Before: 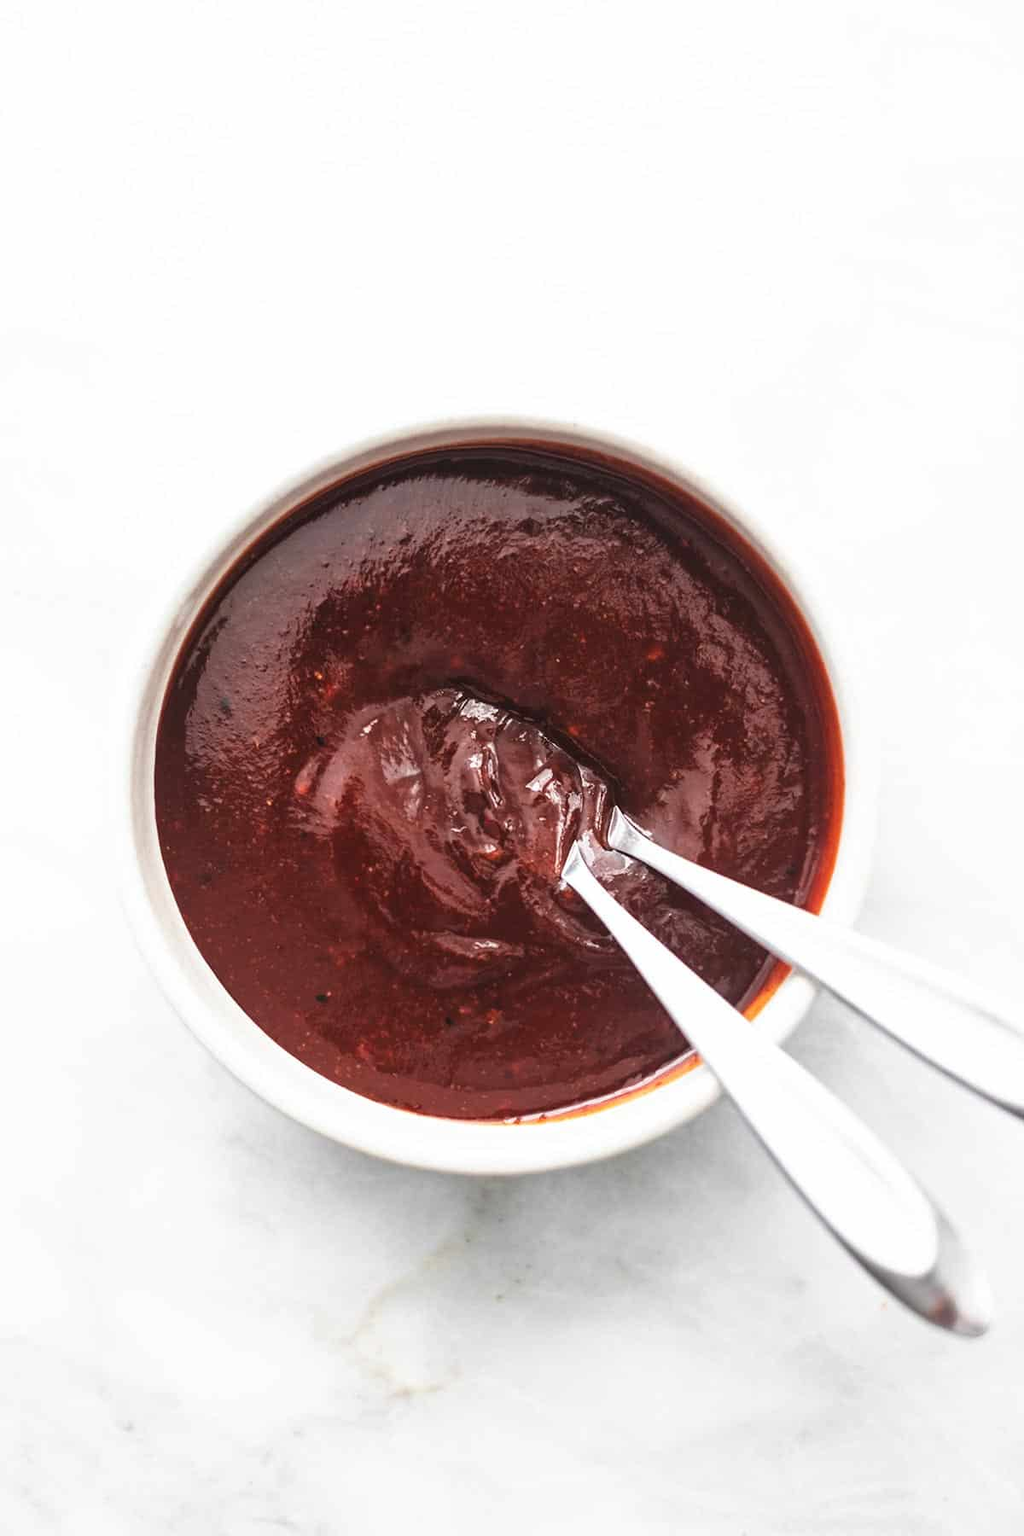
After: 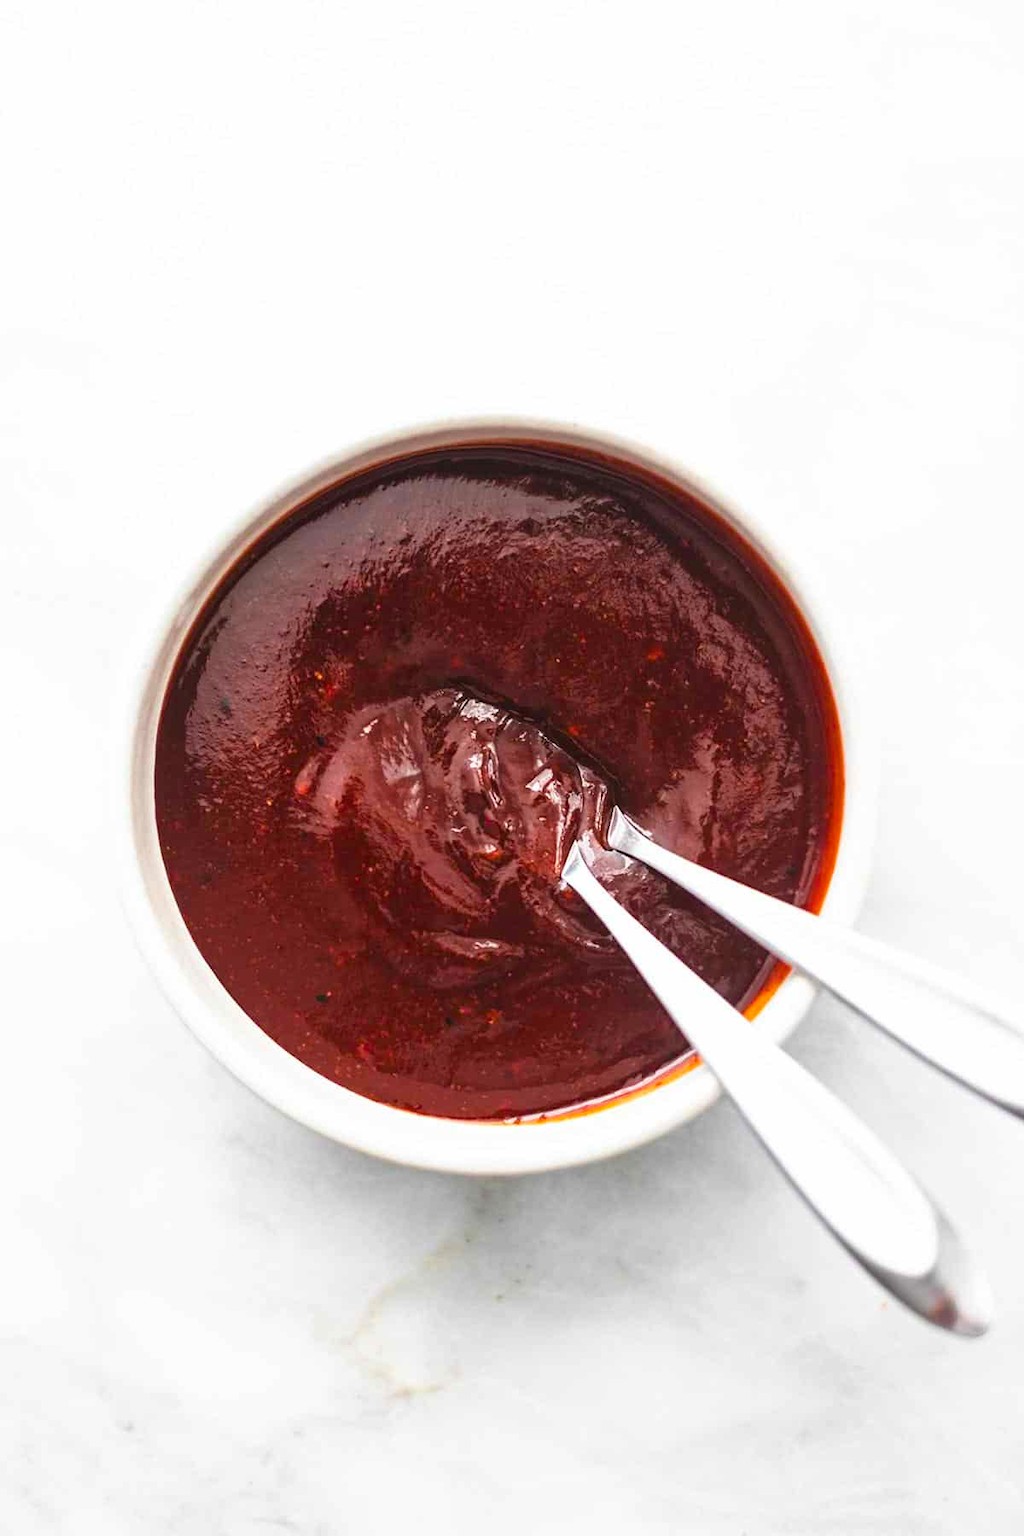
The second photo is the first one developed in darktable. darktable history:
color balance rgb: perceptual saturation grading › global saturation 25.802%, global vibrance 20%
